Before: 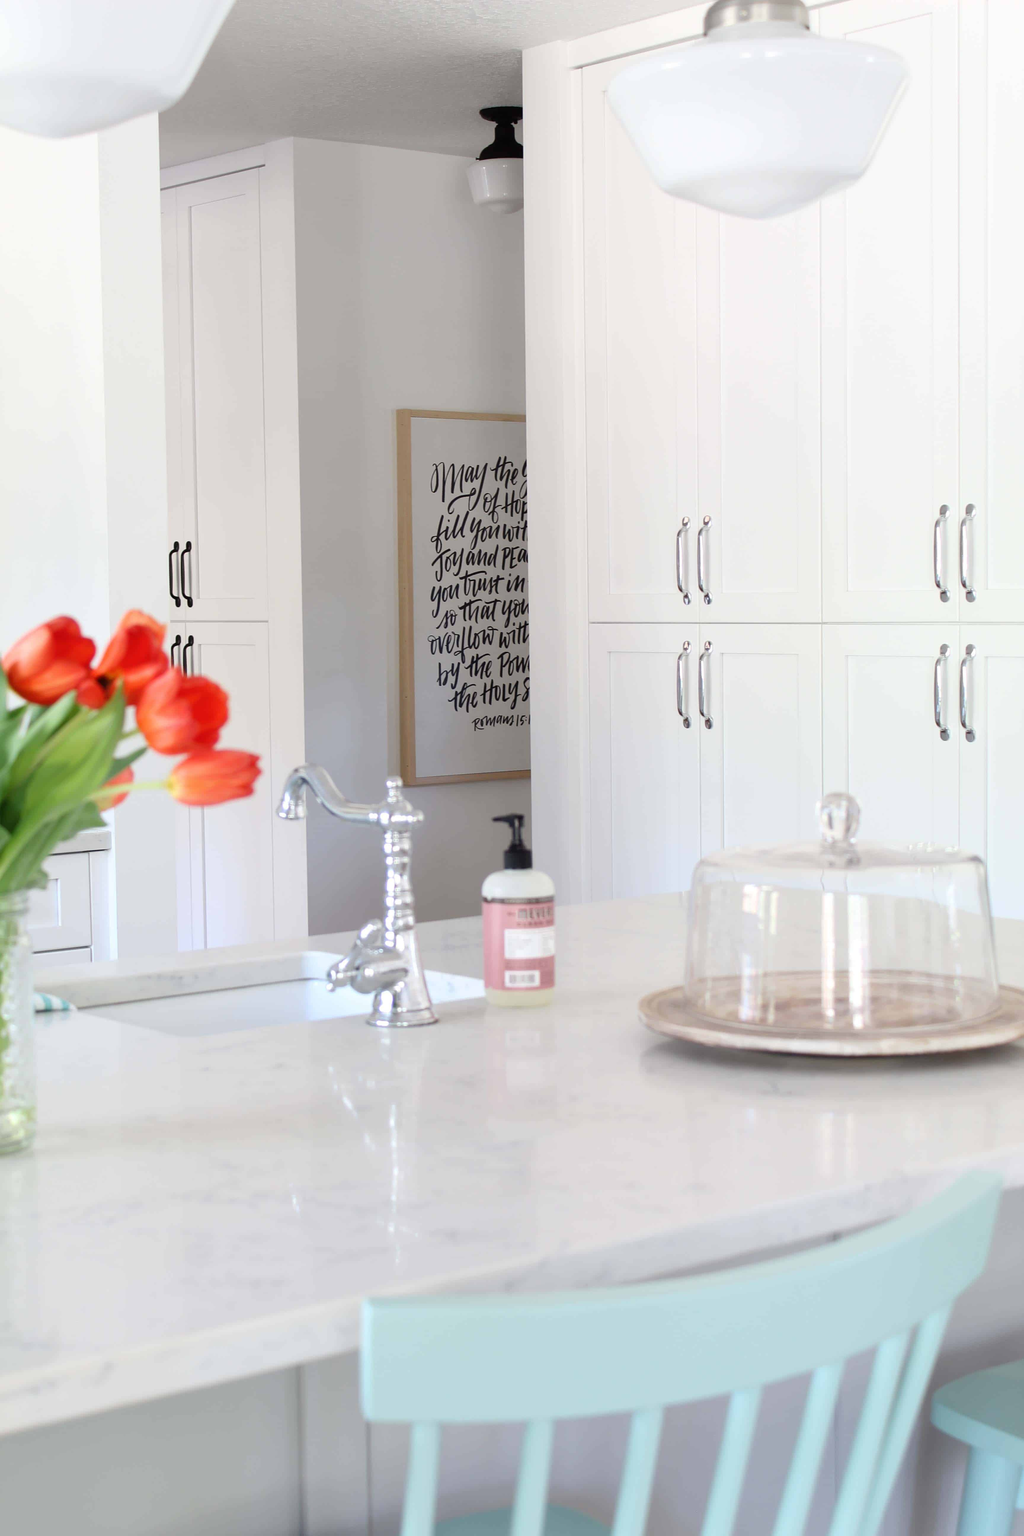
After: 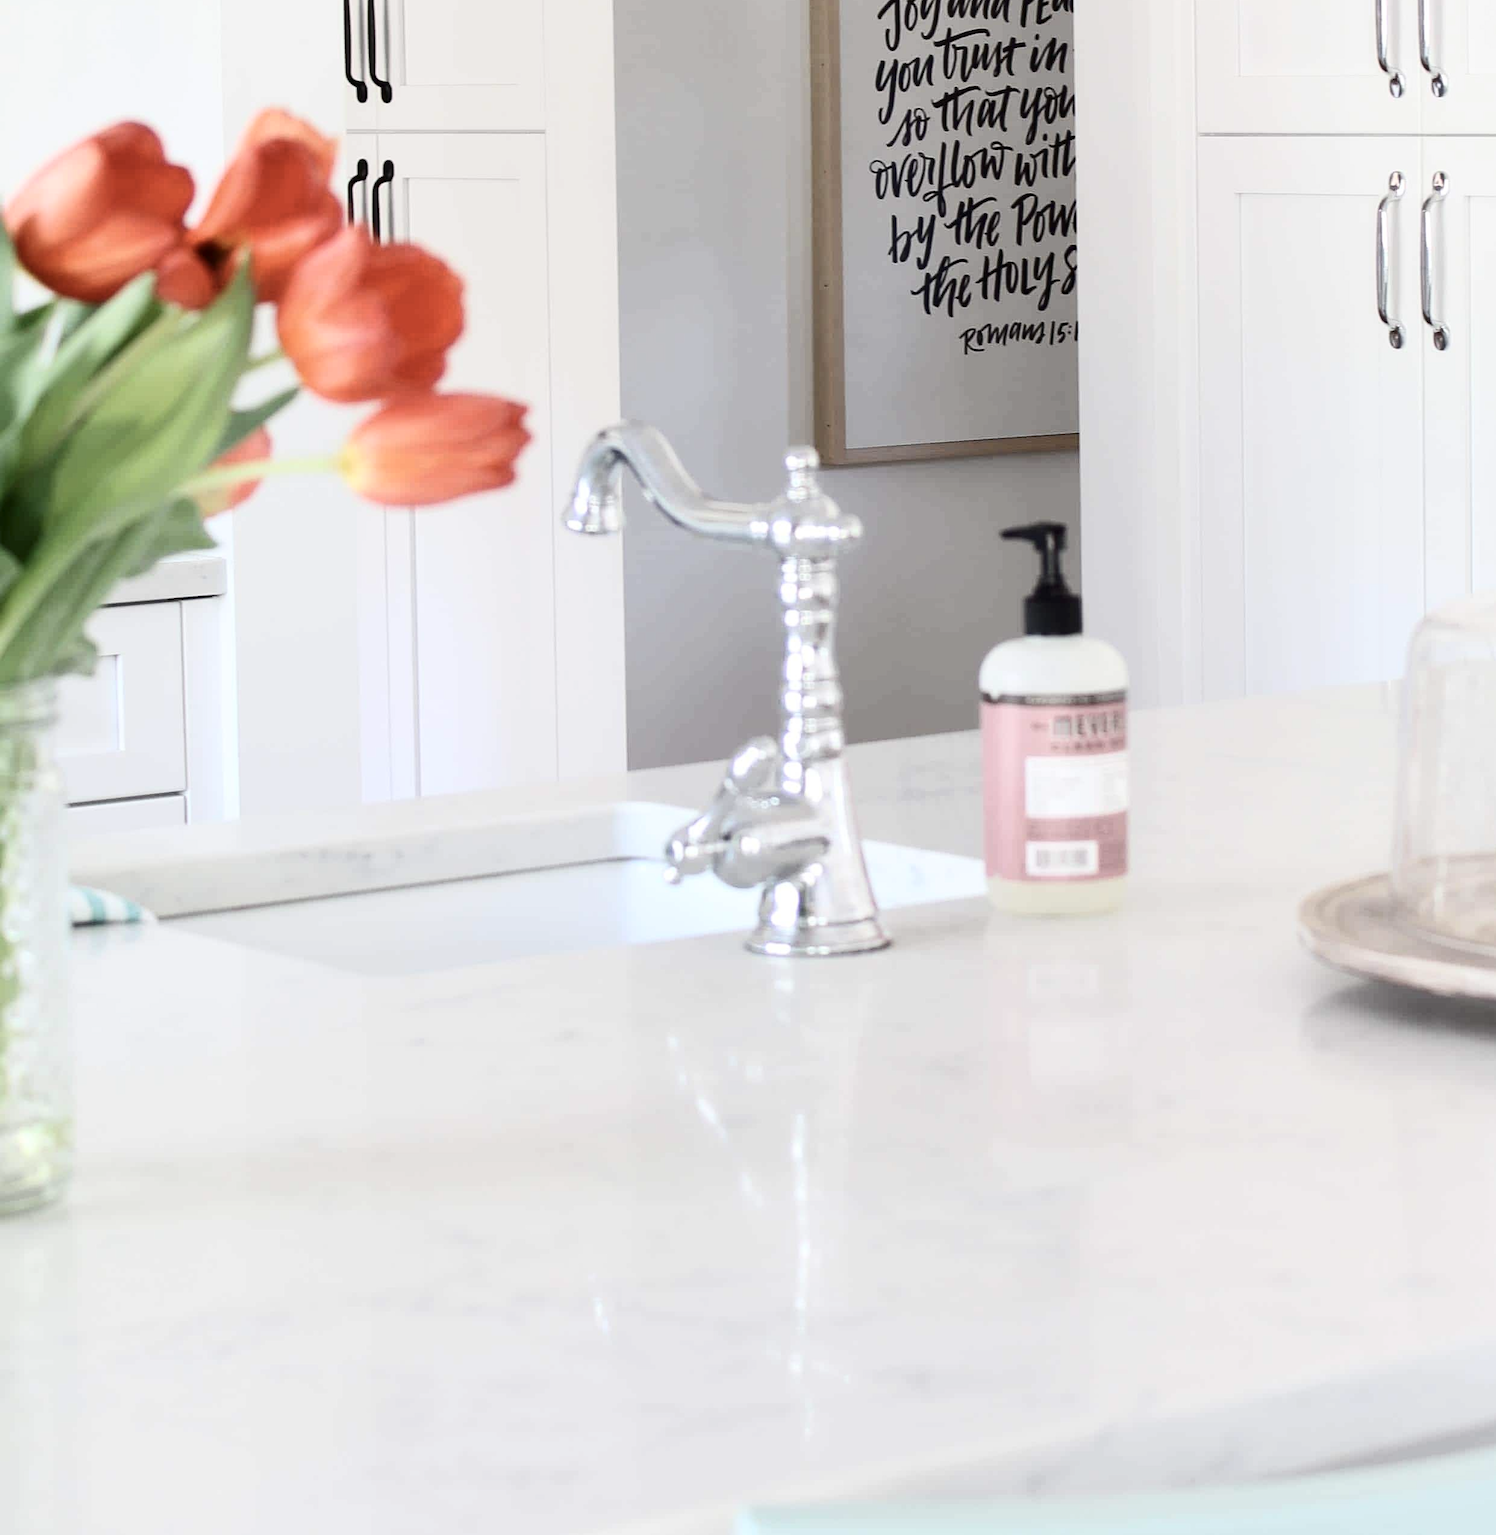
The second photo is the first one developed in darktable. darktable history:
contrast brightness saturation: contrast 0.25, saturation -0.305
crop: top 36.26%, right 28.107%, bottom 14.543%
